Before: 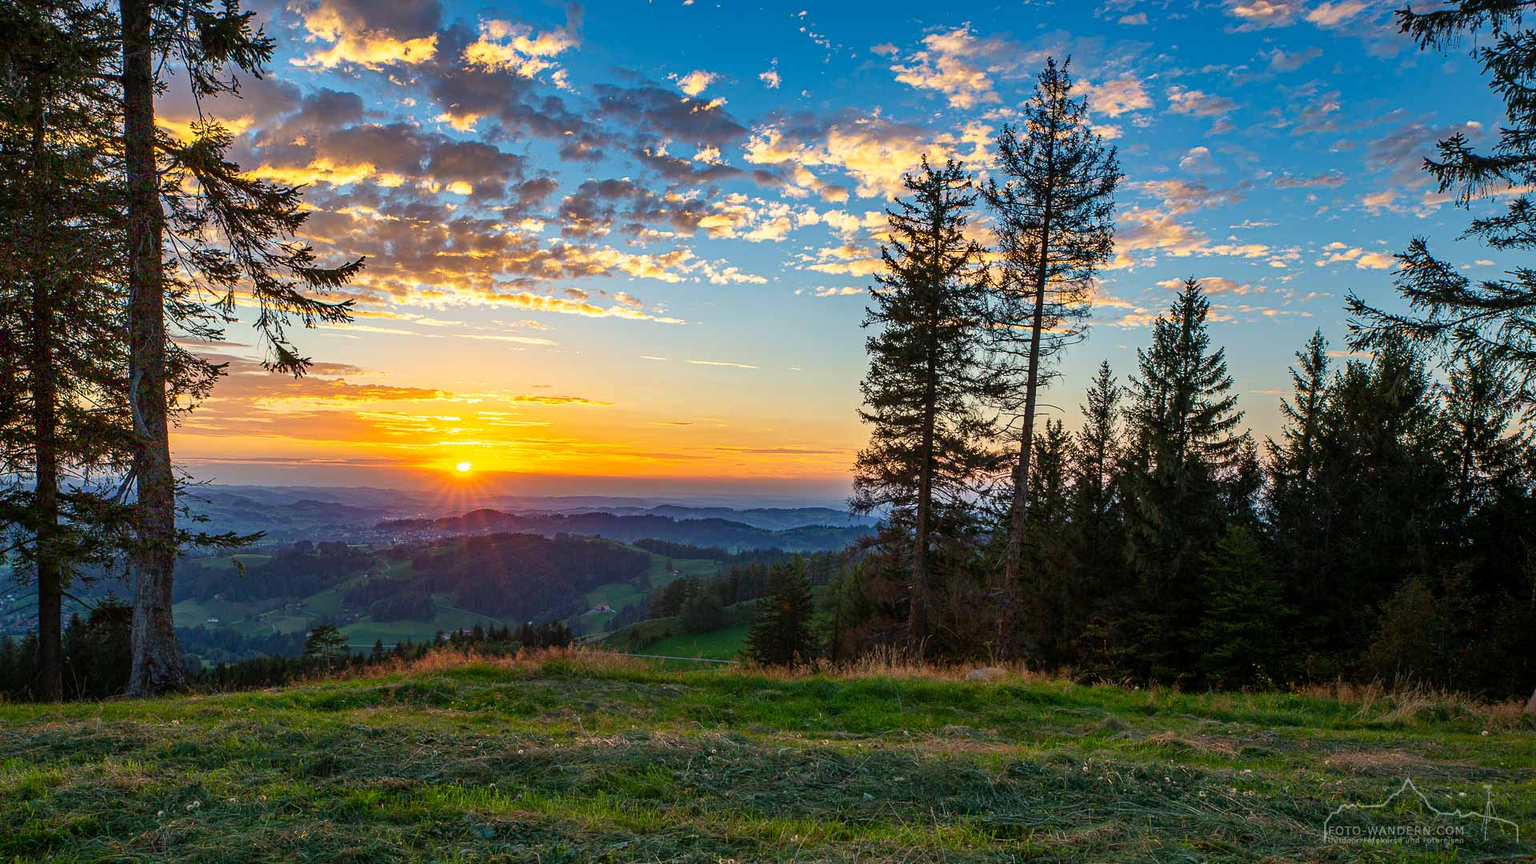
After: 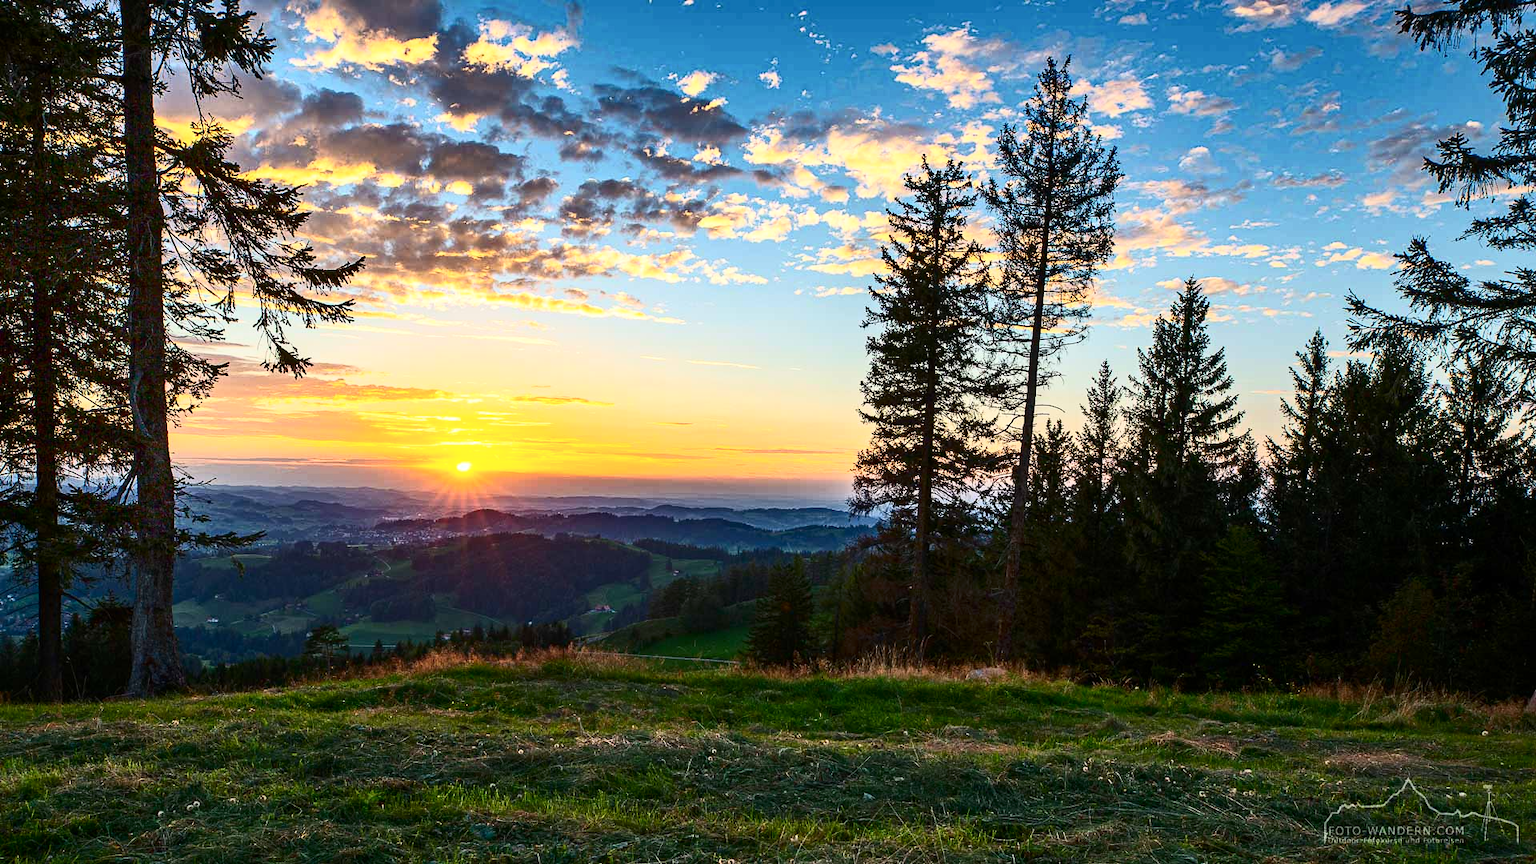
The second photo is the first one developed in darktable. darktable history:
contrast brightness saturation: contrast 0.373, brightness 0.109
